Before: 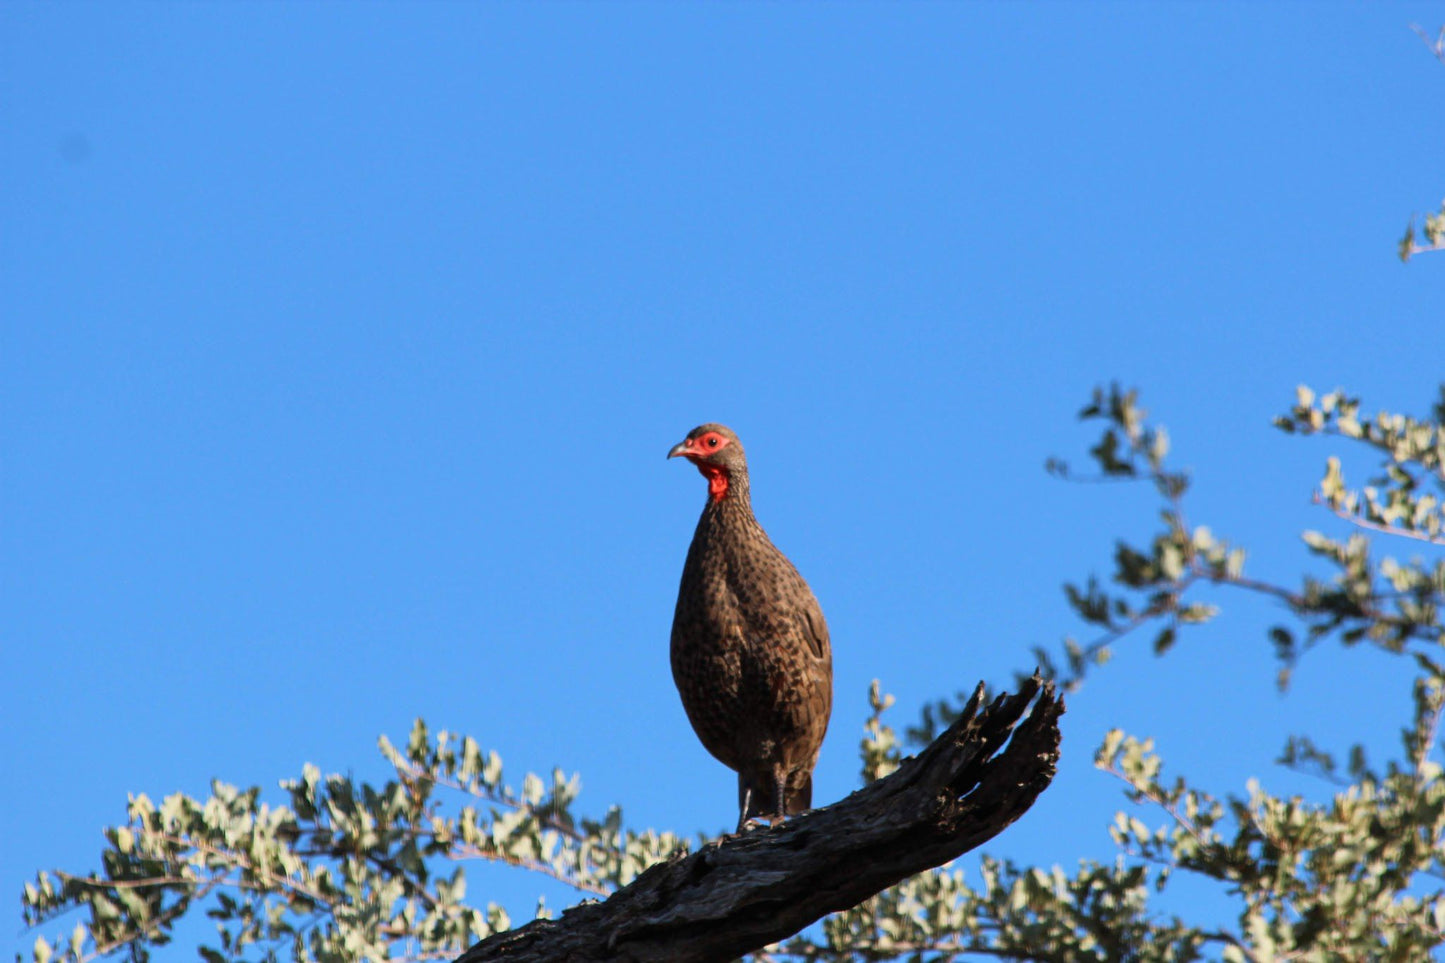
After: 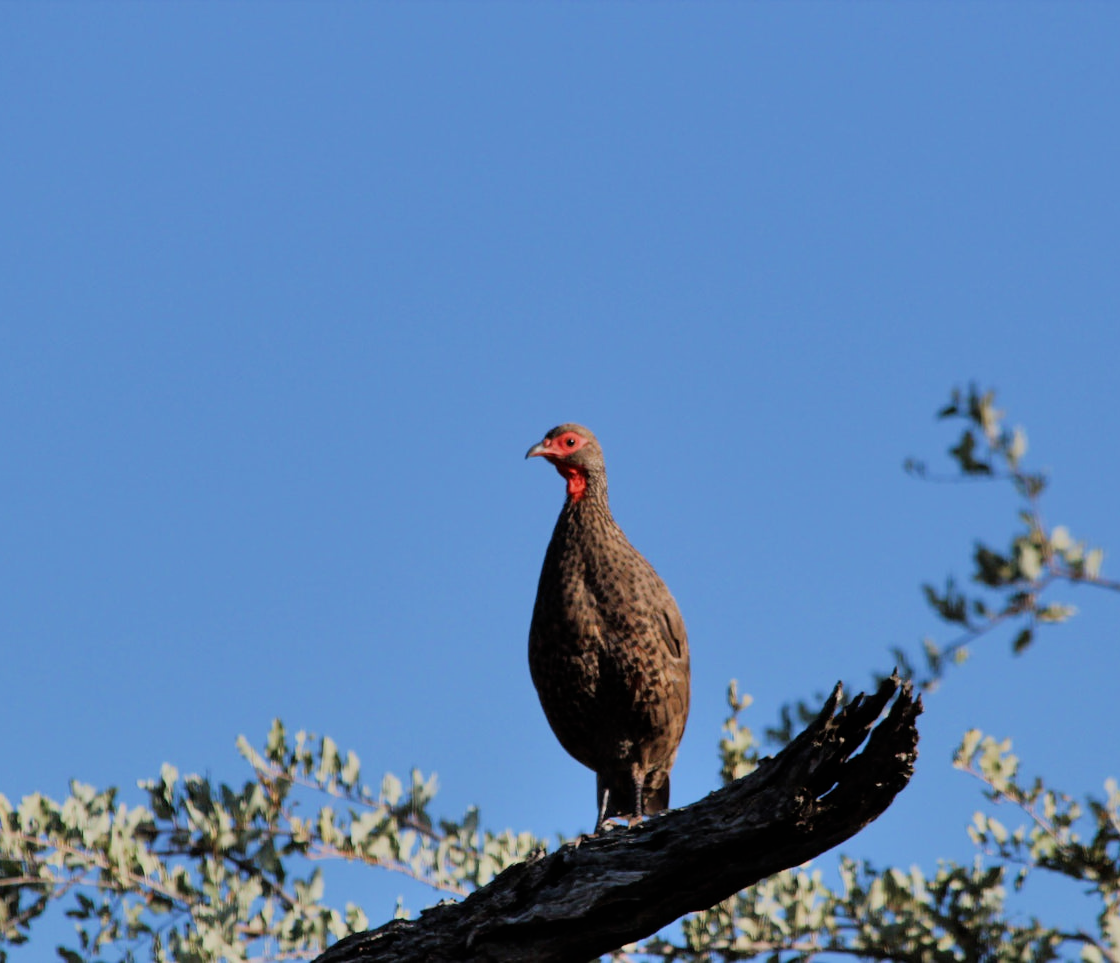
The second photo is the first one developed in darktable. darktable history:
shadows and highlights: soften with gaussian
crop: left 9.869%, right 12.587%
filmic rgb: black relative exposure -7.65 EV, white relative exposure 4.56 EV, hardness 3.61
